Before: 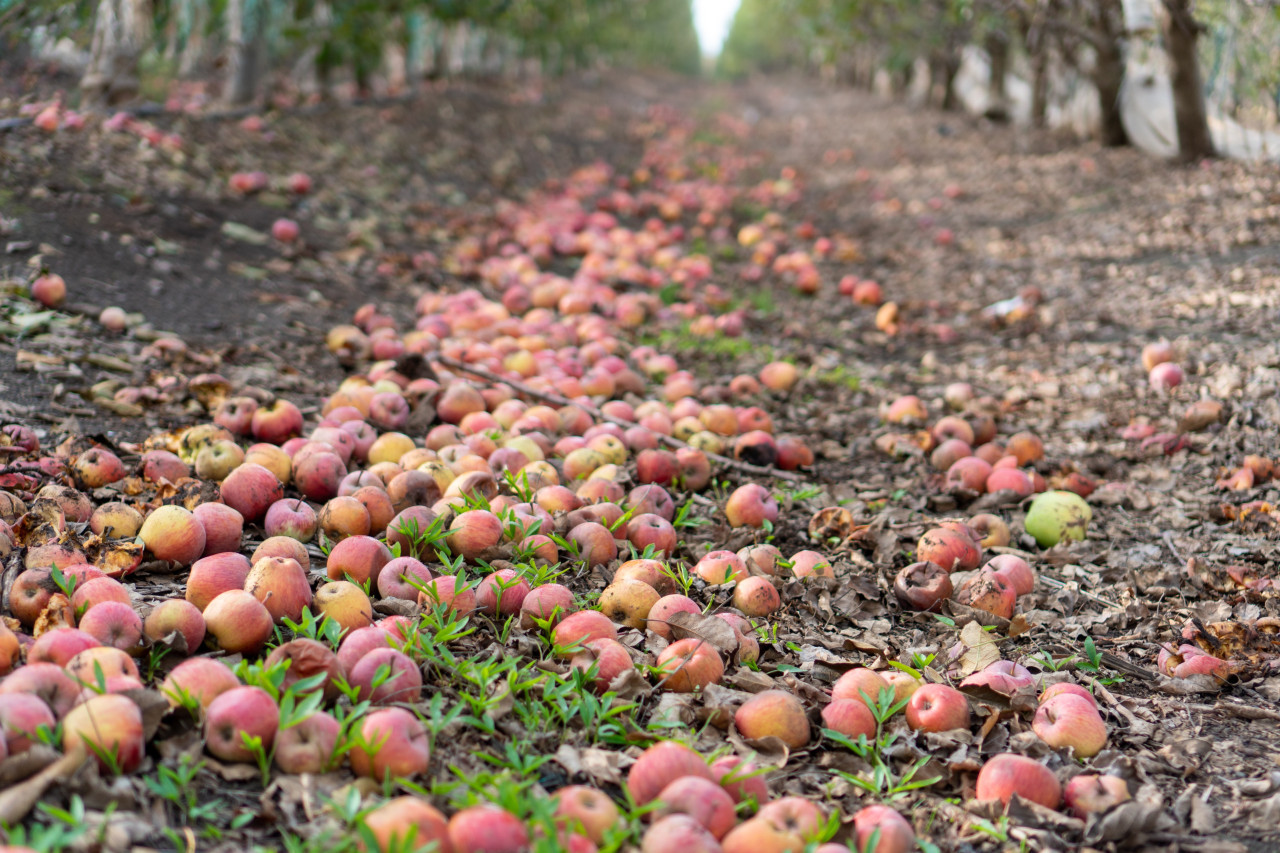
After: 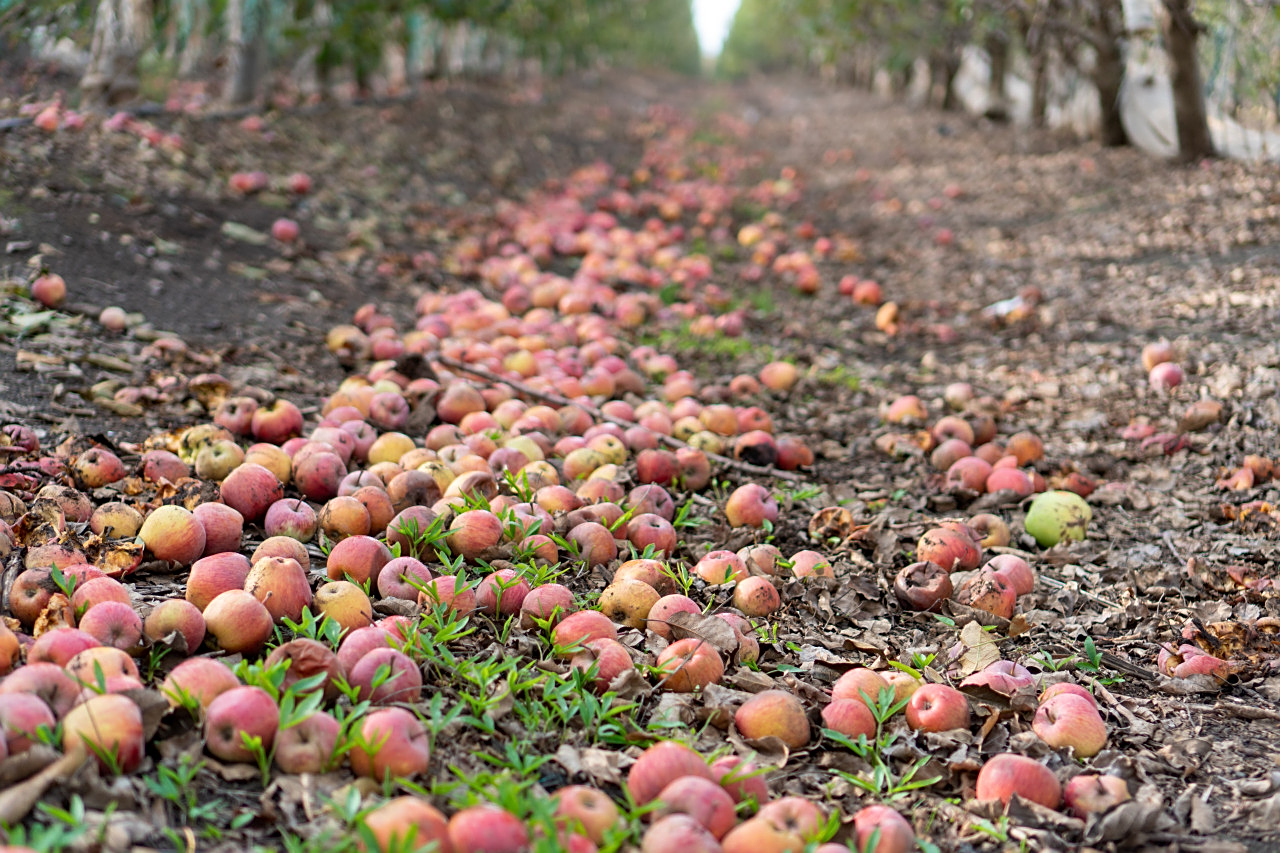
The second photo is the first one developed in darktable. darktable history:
shadows and highlights: radius 109.44, shadows 41.13, highlights -72.87, low approximation 0.01, soften with gaussian
sharpen: on, module defaults
